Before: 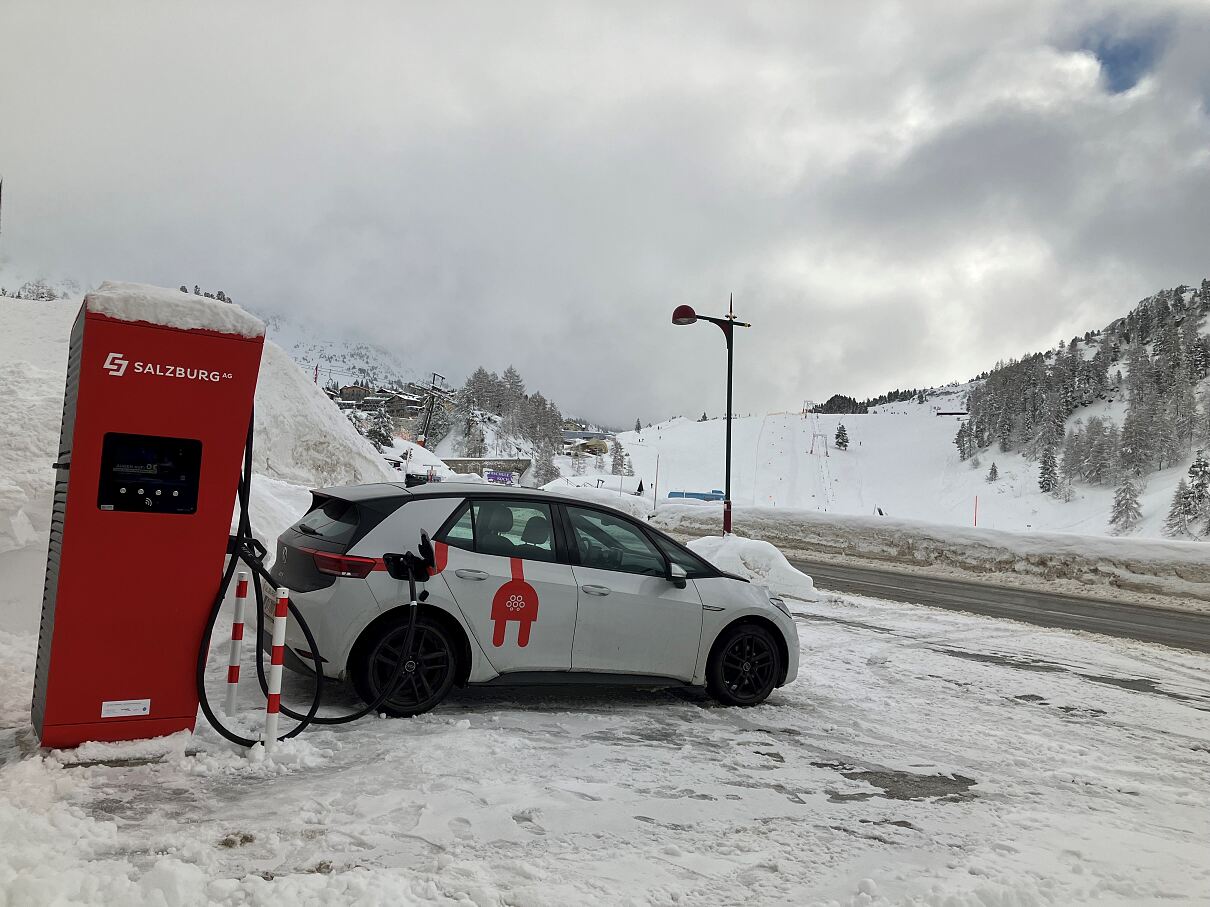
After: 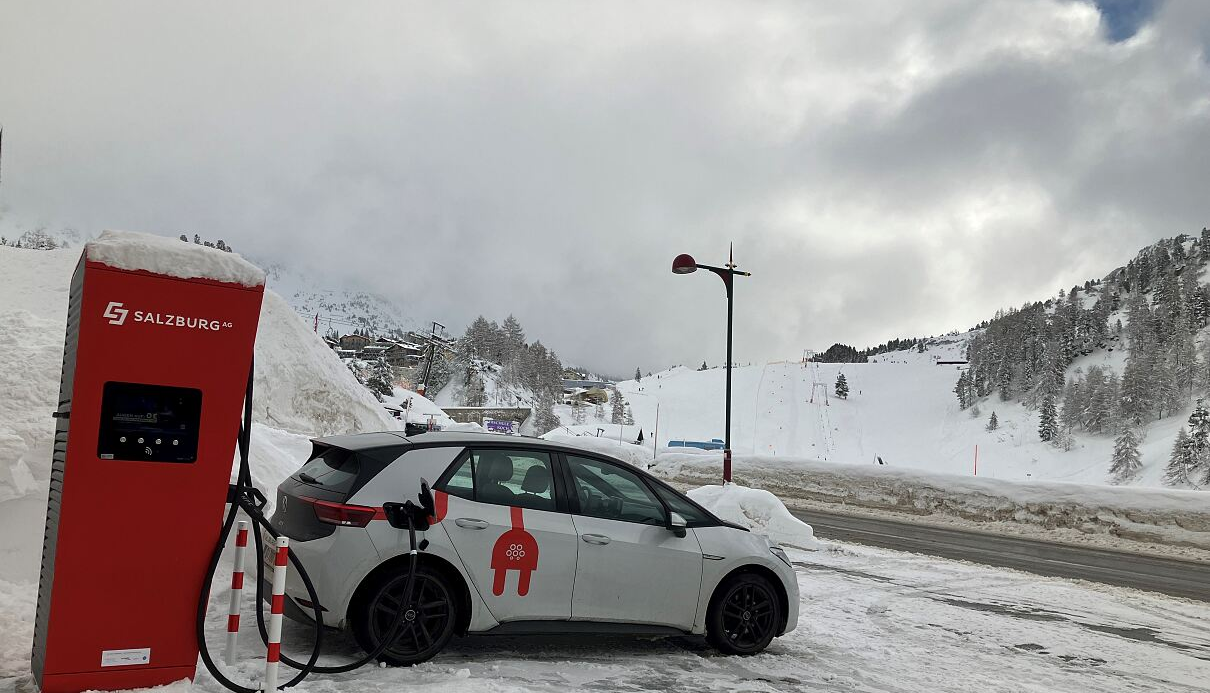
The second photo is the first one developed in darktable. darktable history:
crop: top 5.695%, bottom 17.852%
